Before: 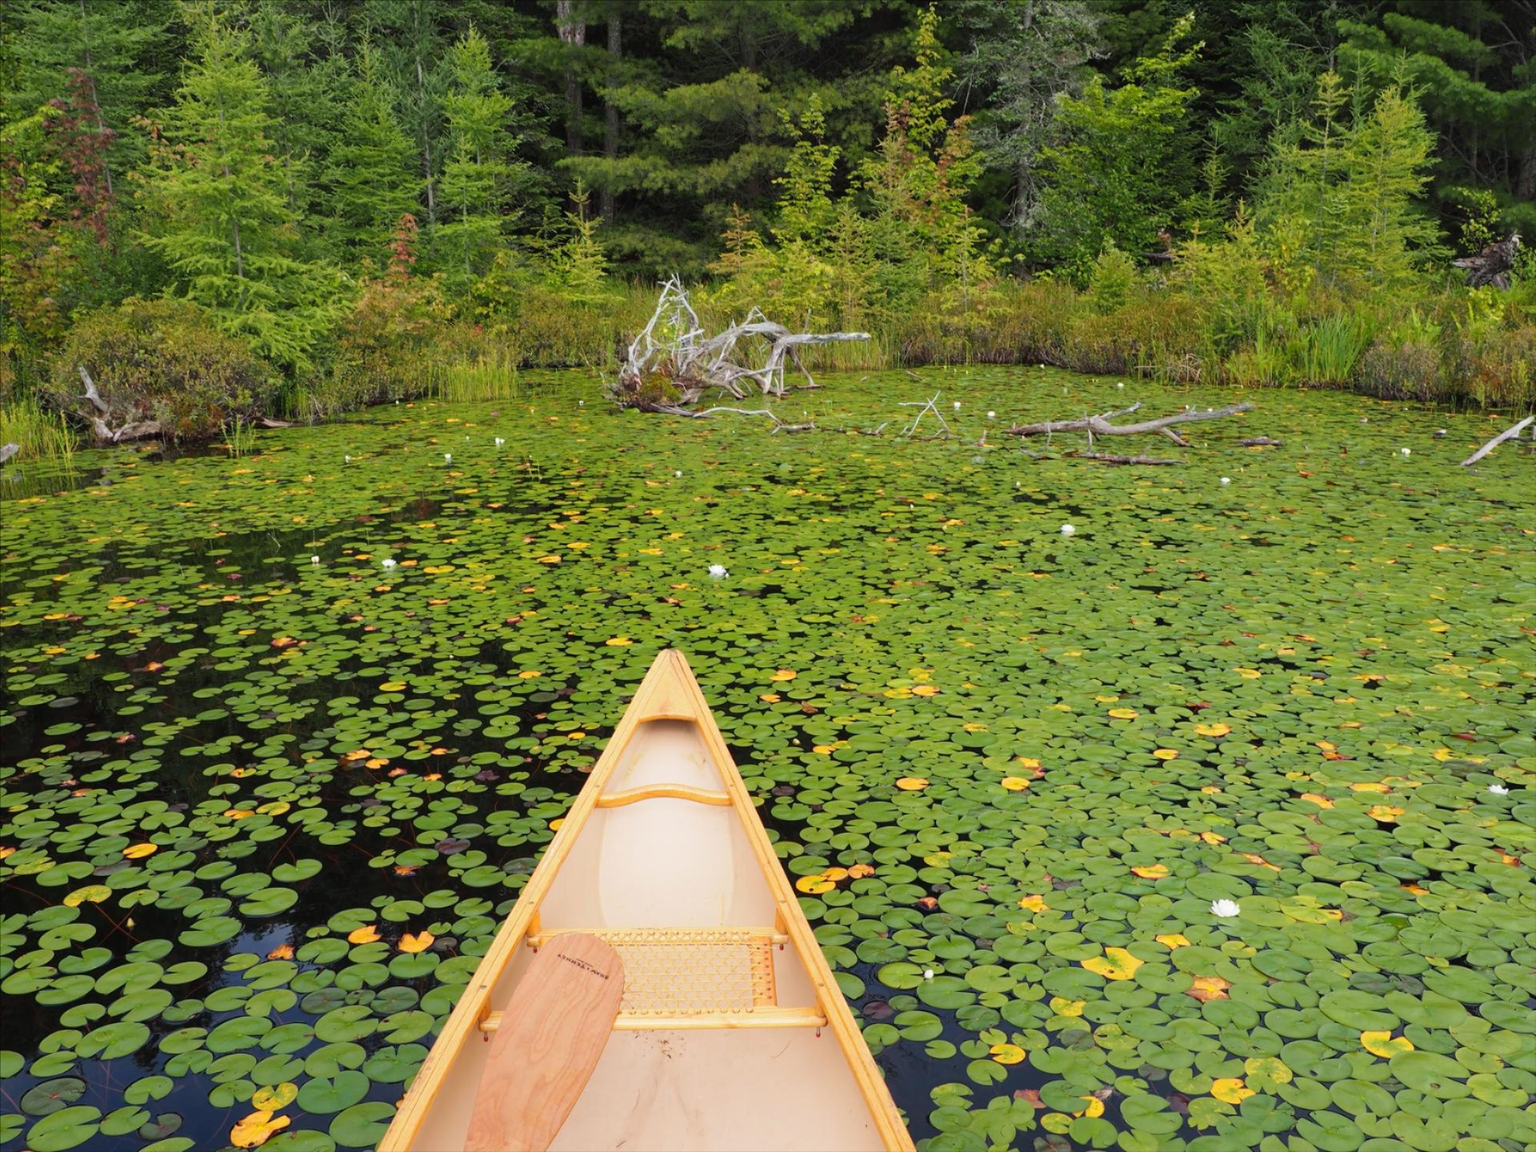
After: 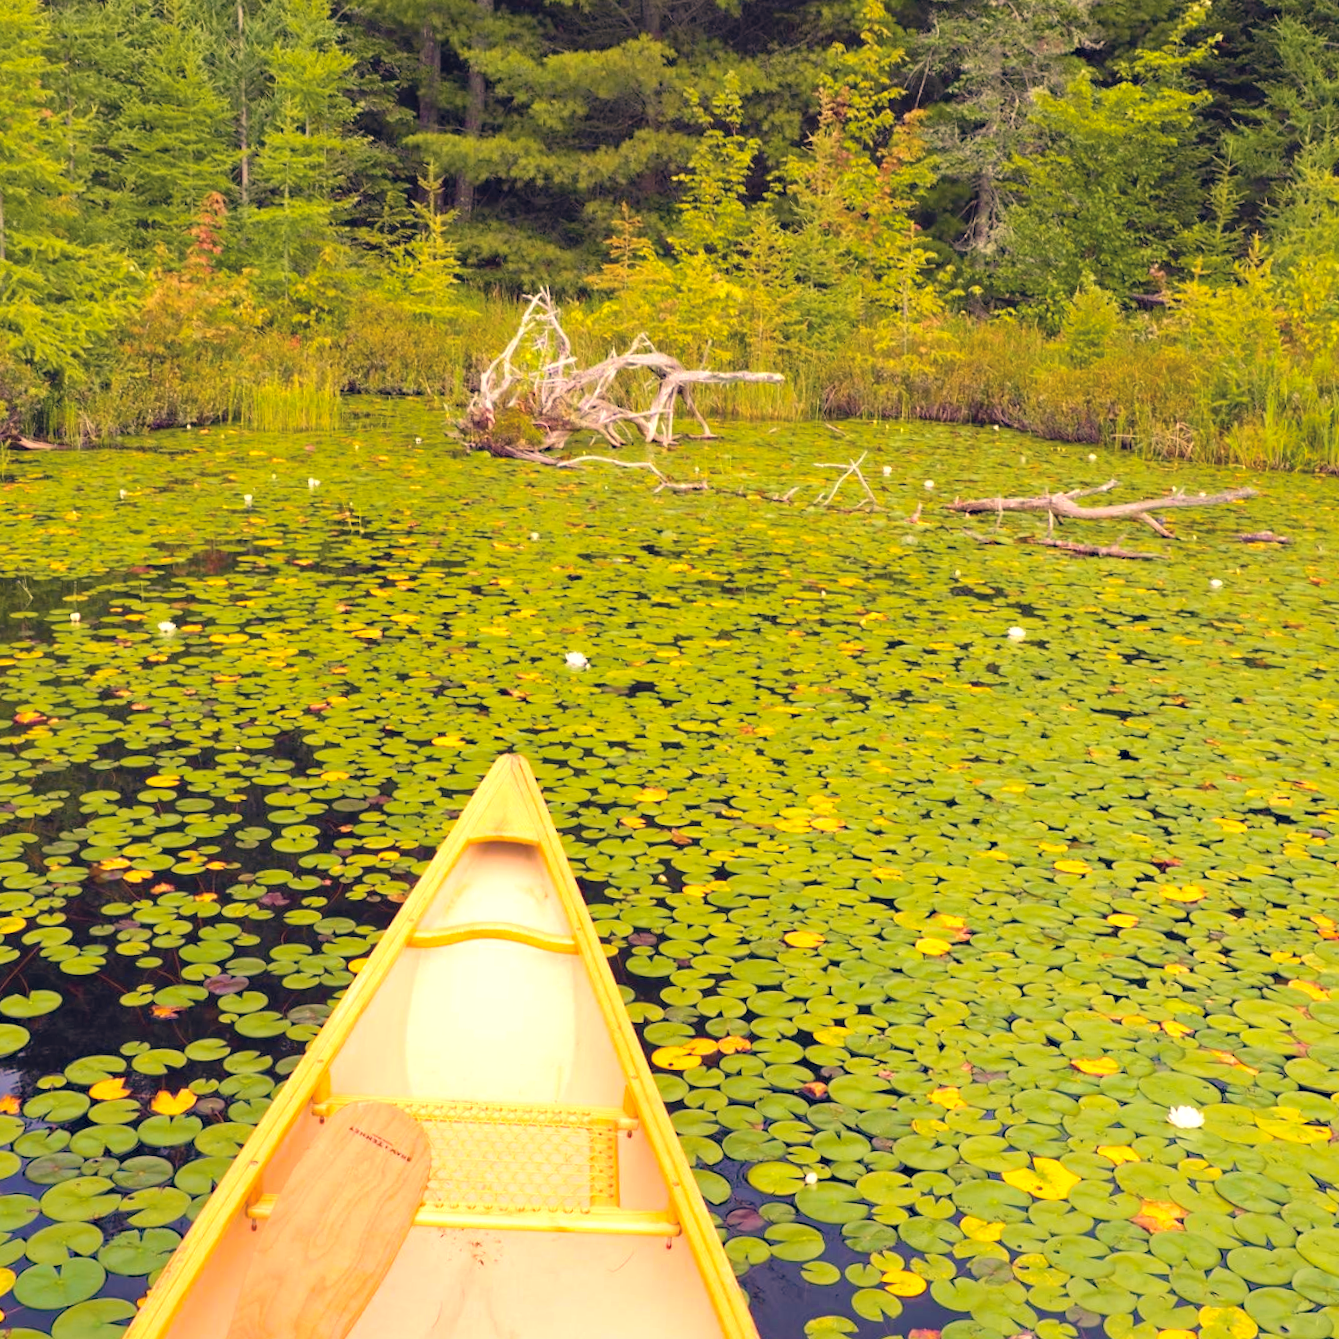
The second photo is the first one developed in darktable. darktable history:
crop and rotate: angle -3.27°, left 14.277%, top 0.028%, right 10.766%, bottom 0.028%
color correction: highlights a* 19.59, highlights b* 27.49, shadows a* 3.46, shadows b* -17.28, saturation 0.73
contrast brightness saturation: brightness 0.15
velvia: on, module defaults
haze removal: compatibility mode true, adaptive false
color balance rgb: perceptual saturation grading › global saturation 40%, global vibrance 15%
exposure: exposure 0.566 EV, compensate highlight preservation false
